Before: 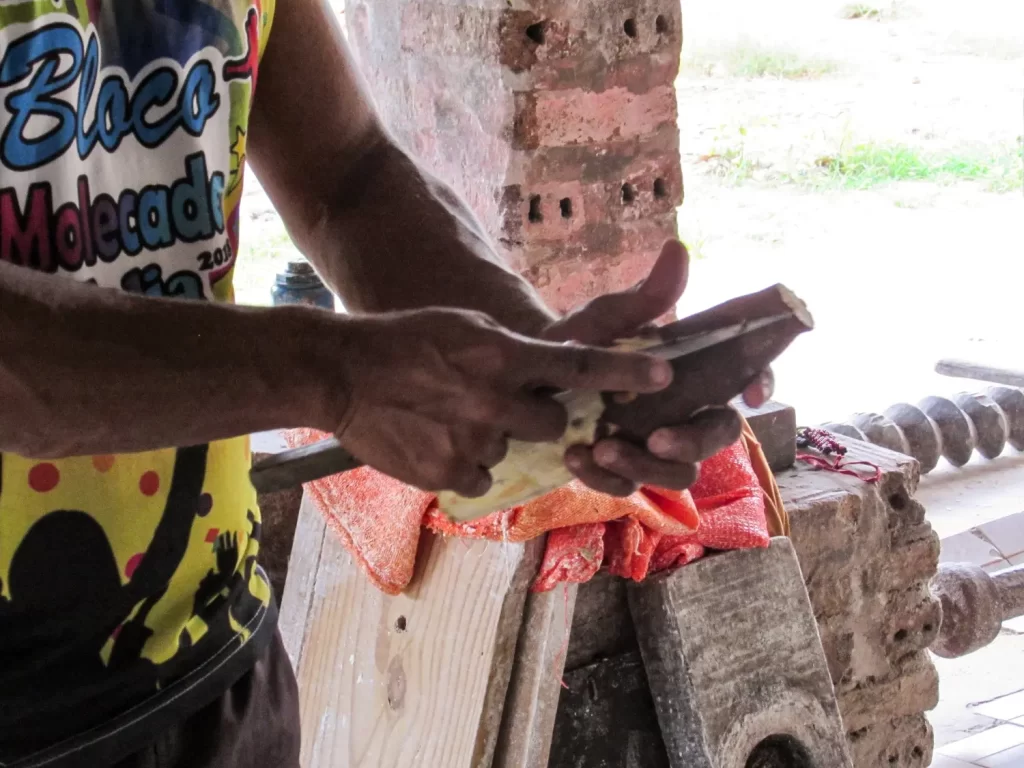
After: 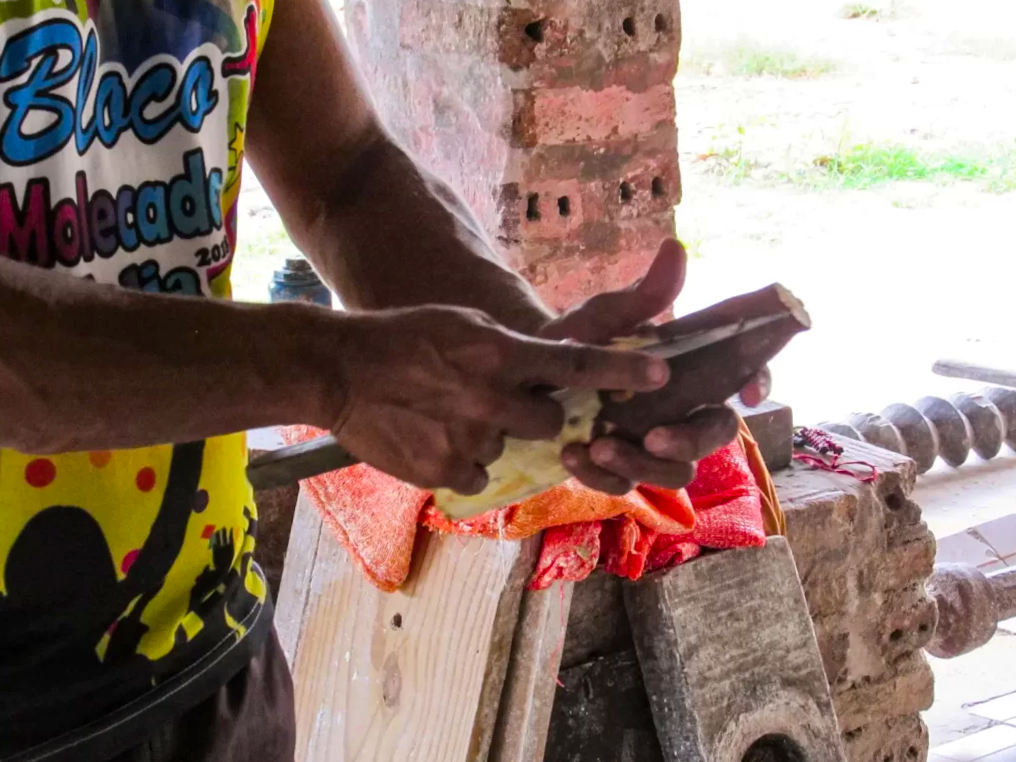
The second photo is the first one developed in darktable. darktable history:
crop and rotate: angle -0.306°
color balance rgb: shadows lift › chroma 0.829%, shadows lift › hue 111.49°, linear chroma grading › global chroma 8.944%, perceptual saturation grading › global saturation 30.548%
